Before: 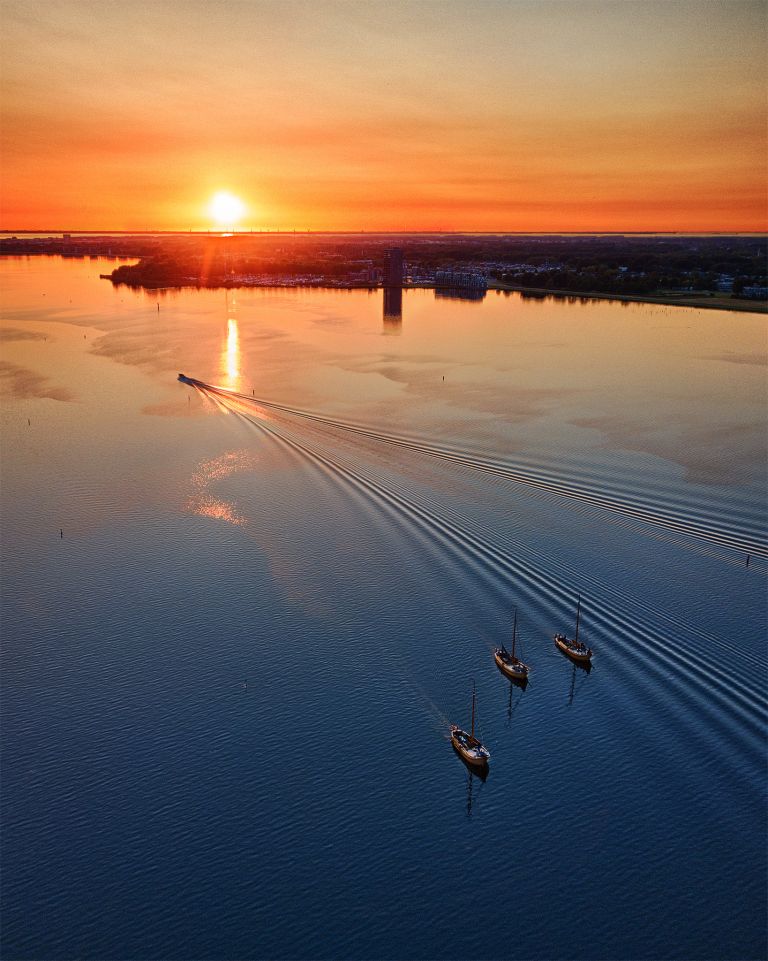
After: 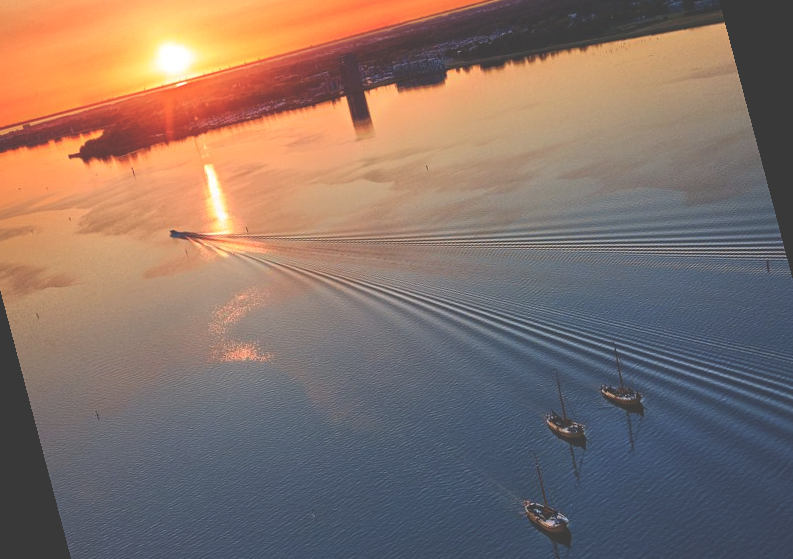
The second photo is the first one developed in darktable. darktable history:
exposure: black level correction -0.041, exposure 0.064 EV, compensate highlight preservation false
rotate and perspective: rotation -14.8°, crop left 0.1, crop right 0.903, crop top 0.25, crop bottom 0.748
